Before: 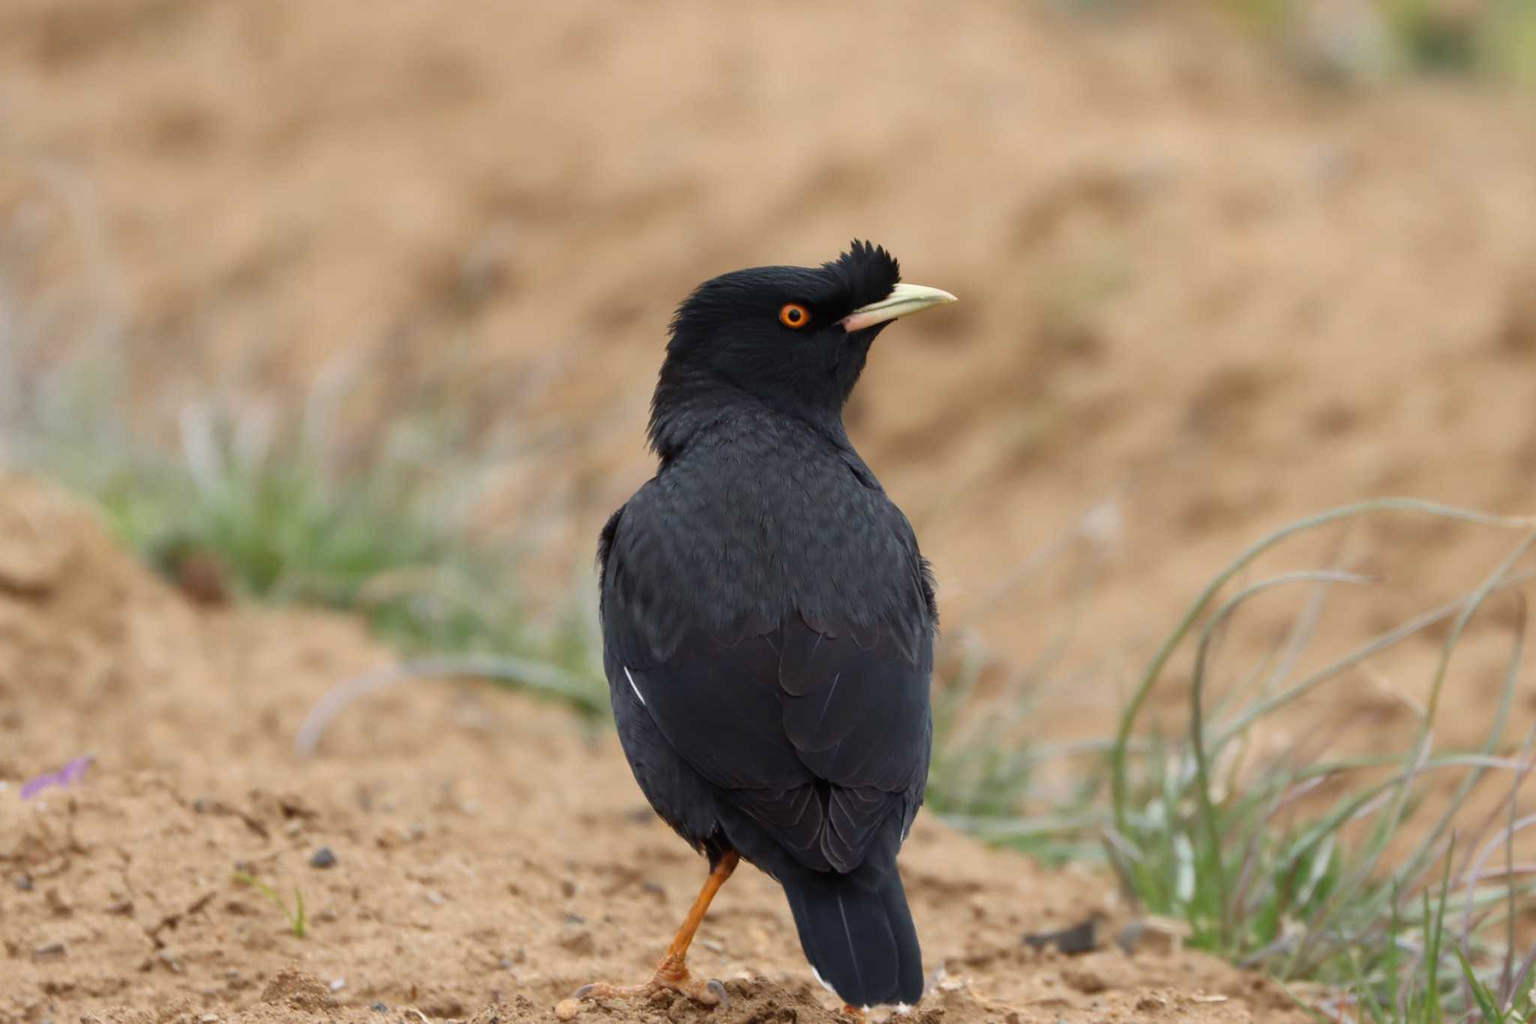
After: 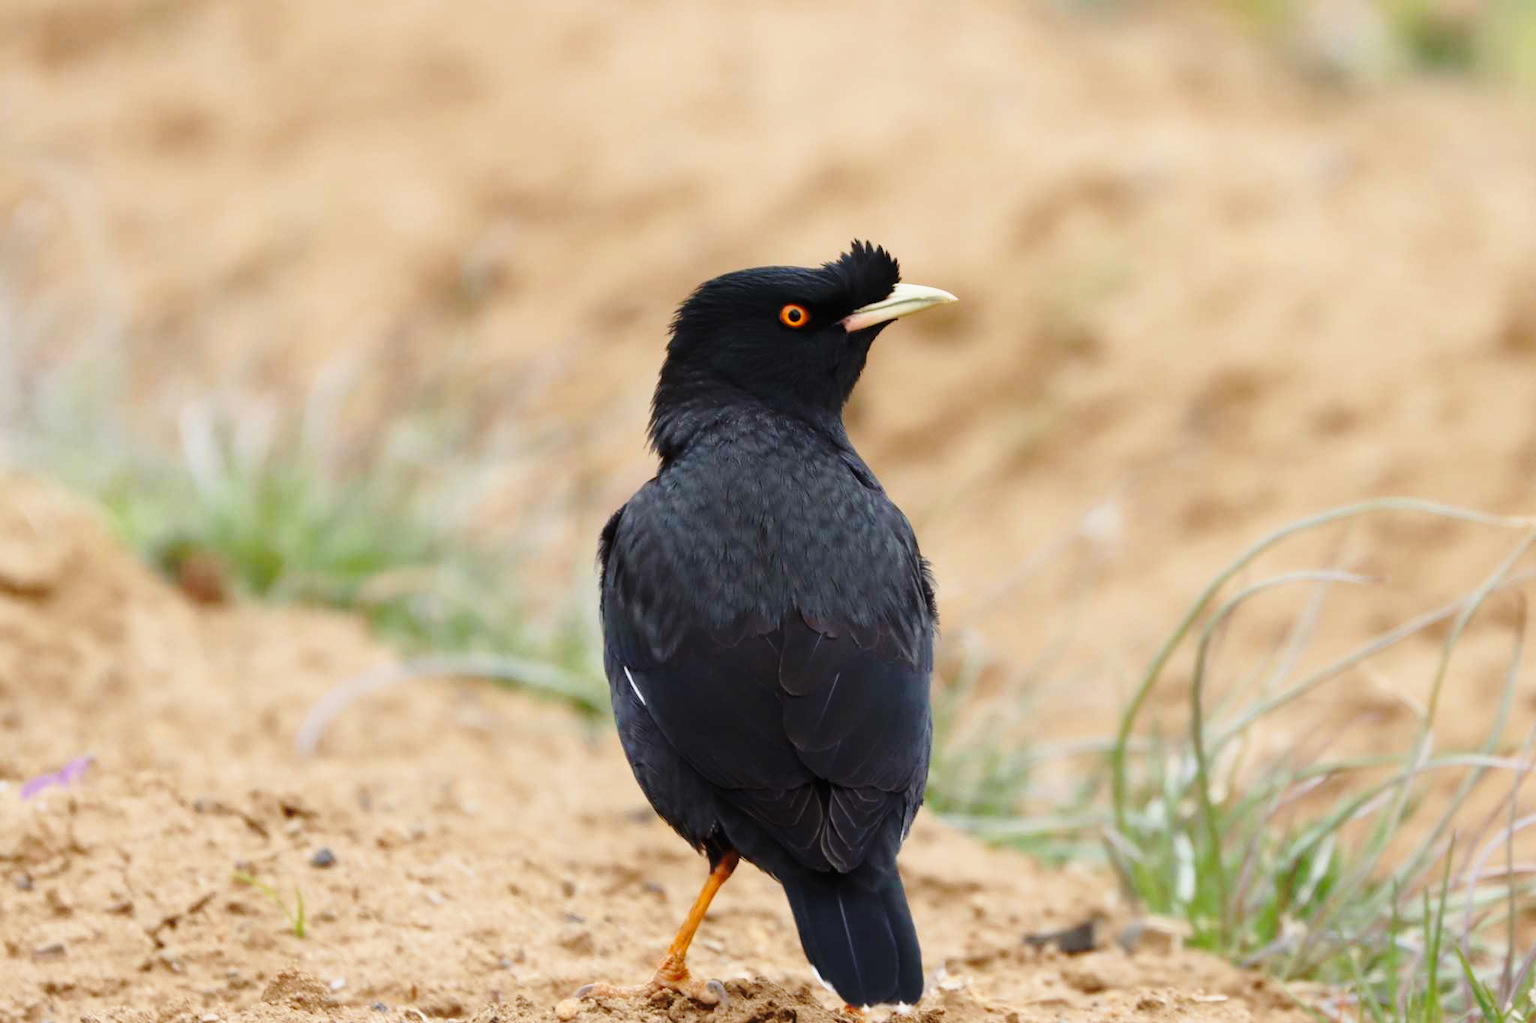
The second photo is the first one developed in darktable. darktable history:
exposure: exposure -0.216 EV, compensate exposure bias true, compensate highlight preservation false
base curve: curves: ch0 [(0, 0) (0.028, 0.03) (0.121, 0.232) (0.46, 0.748) (0.859, 0.968) (1, 1)], preserve colors none
